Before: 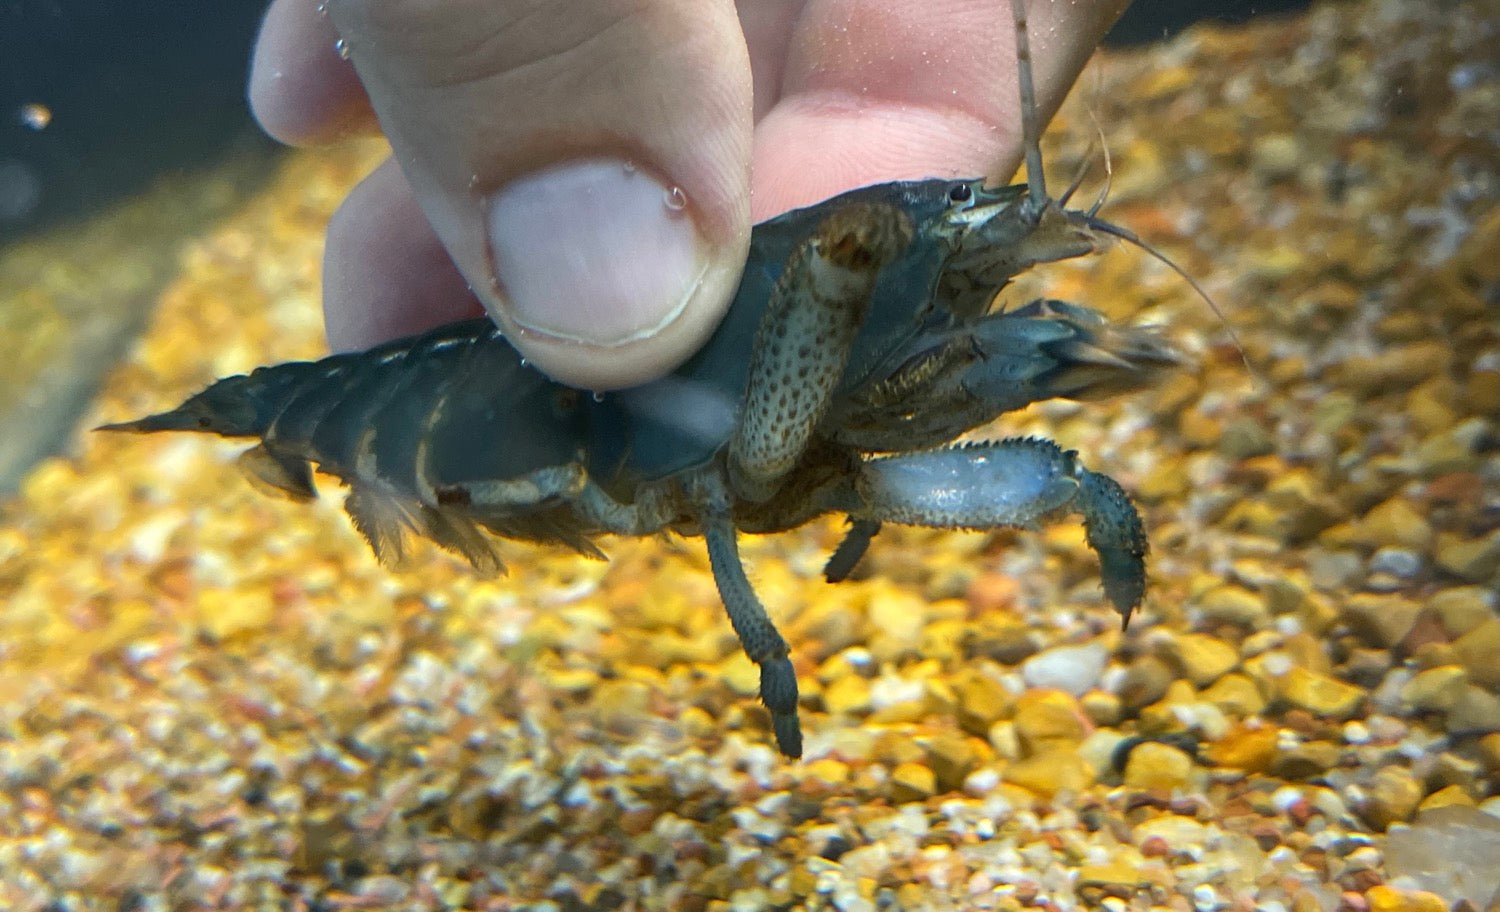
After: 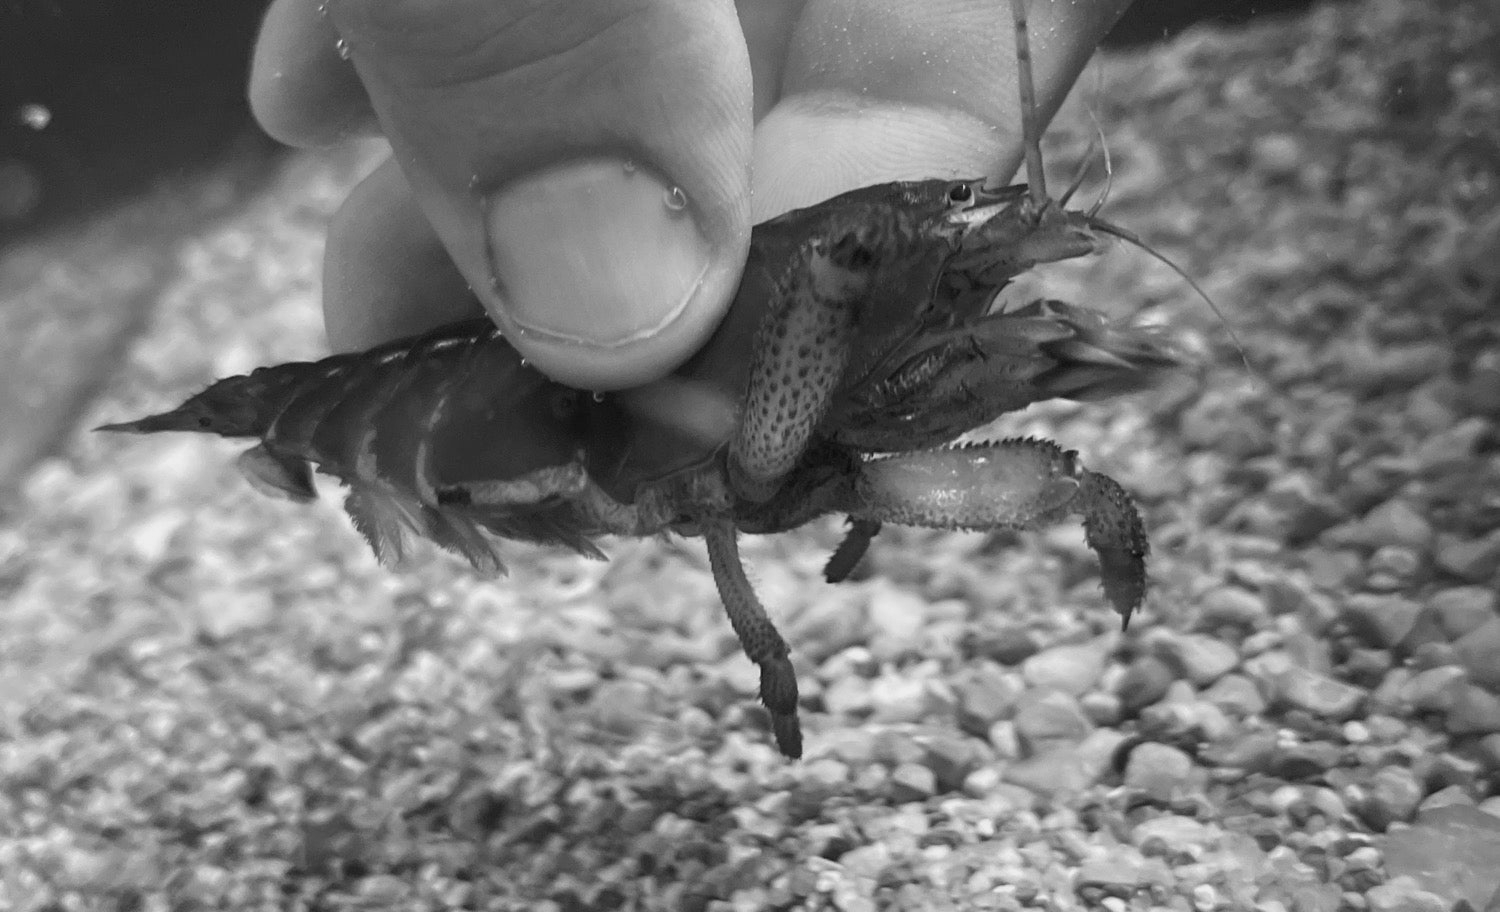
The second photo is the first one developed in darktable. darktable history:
color zones: curves: ch1 [(0, 0.523) (0.143, 0.545) (0.286, 0.52) (0.429, 0.506) (0.571, 0.503) (0.714, 0.503) (0.857, 0.508) (1, 0.523)]
monochrome: a -92.57, b 58.91
color calibration: illuminant as shot in camera, x 0.358, y 0.373, temperature 4628.91 K
